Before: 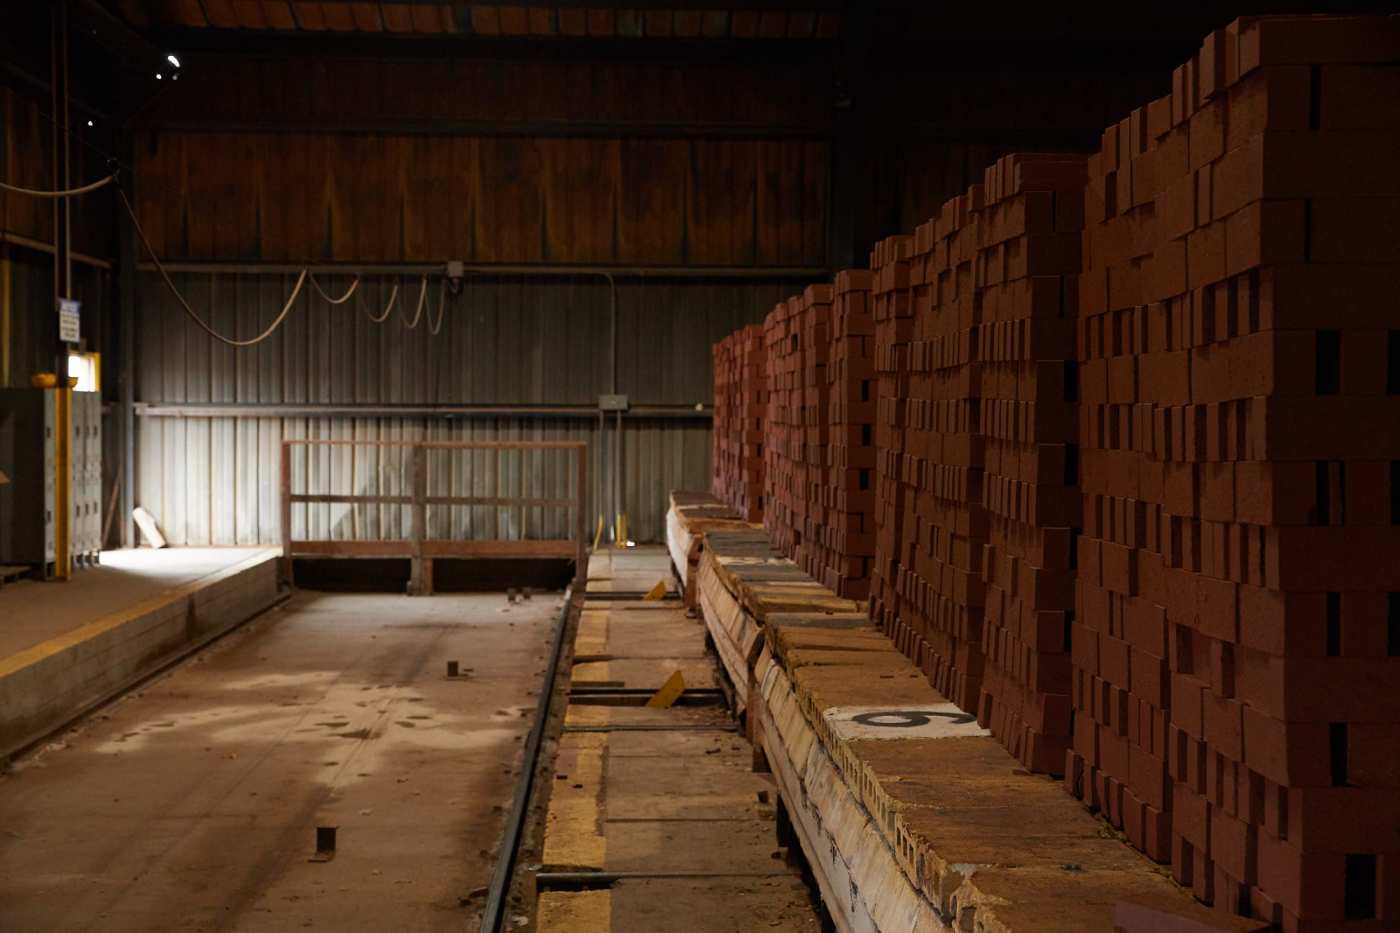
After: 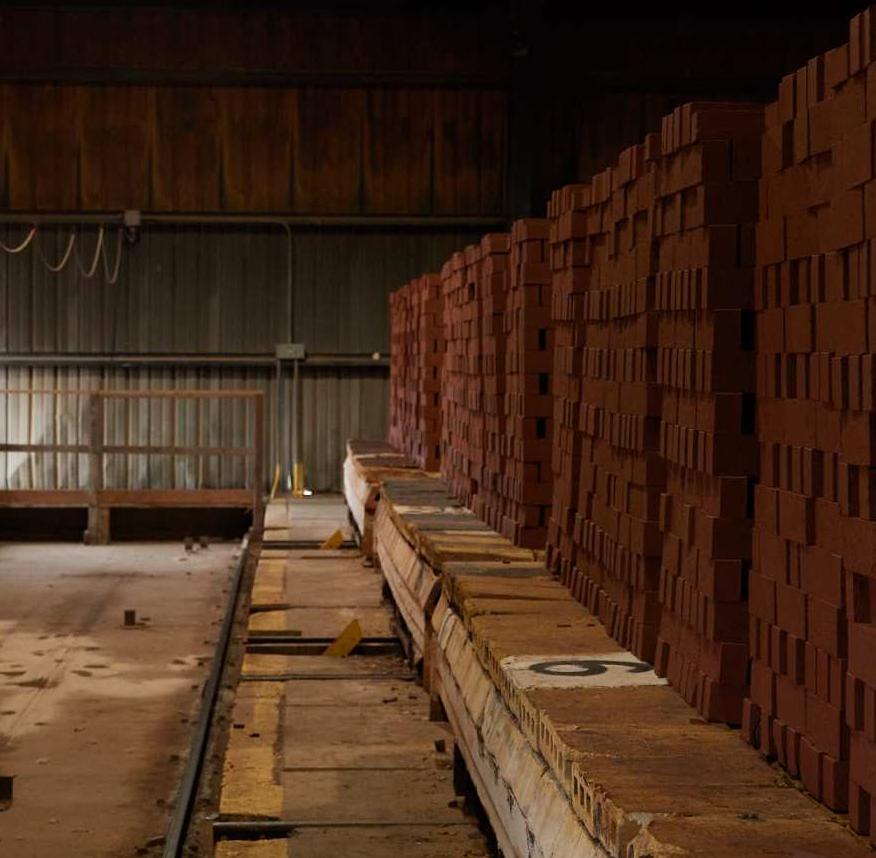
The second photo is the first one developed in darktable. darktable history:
tone equalizer: smoothing diameter 24.94%, edges refinement/feathering 5.94, preserve details guided filter
crop and rotate: left 23.084%, top 5.636%, right 14.274%, bottom 2.317%
